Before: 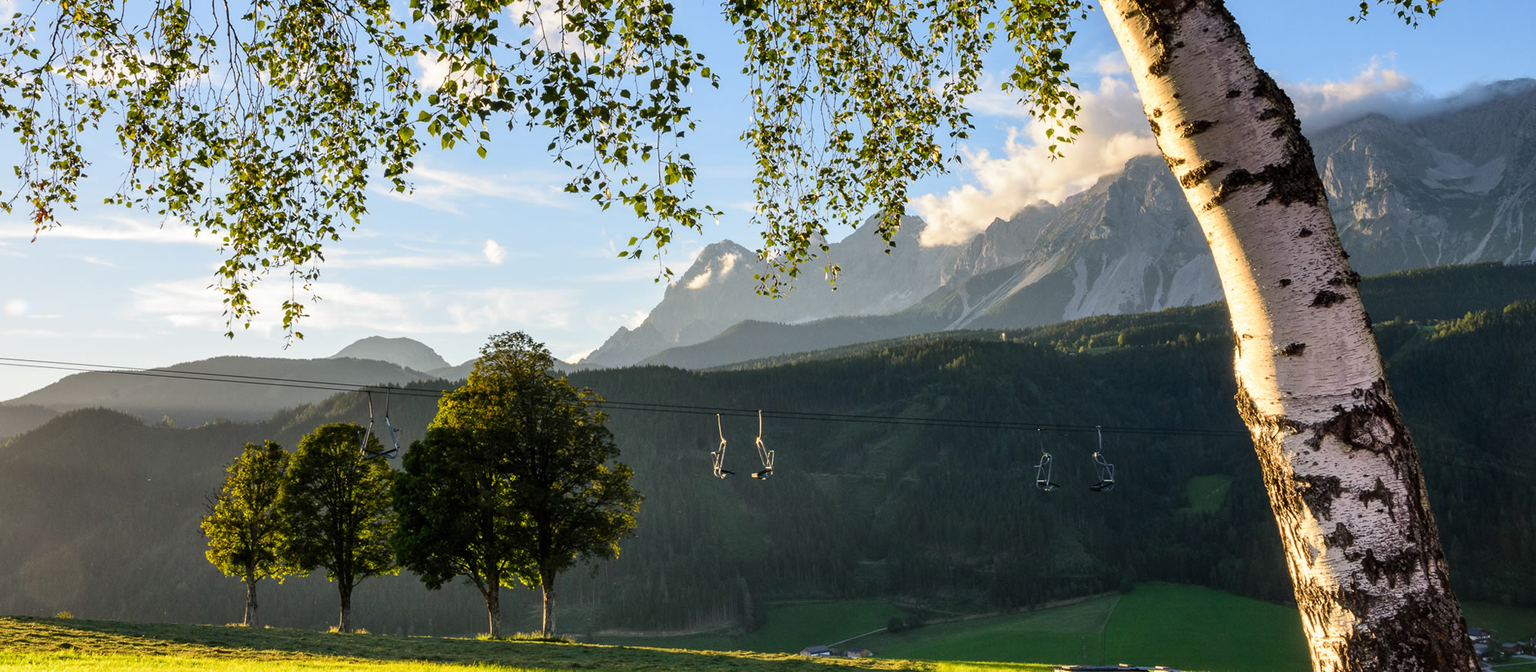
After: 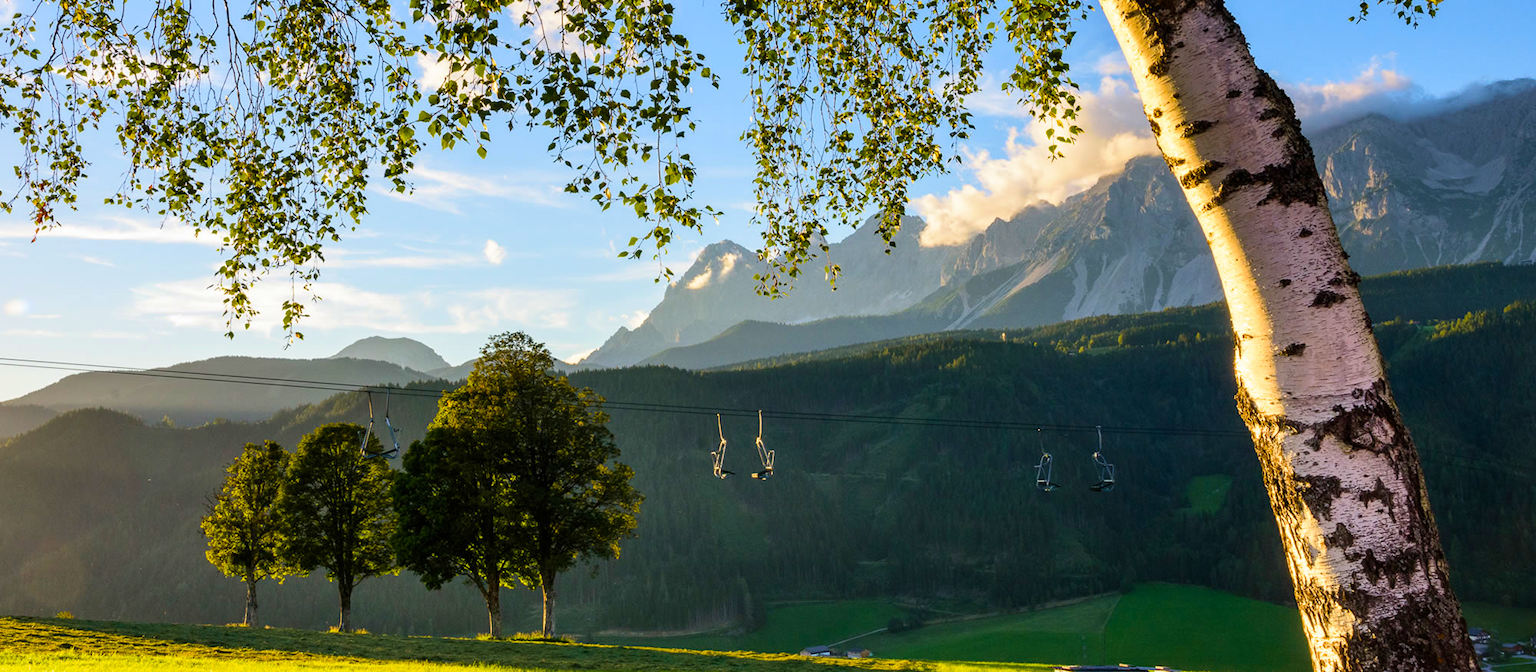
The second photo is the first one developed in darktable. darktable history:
velvia: on, module defaults
color balance rgb: perceptual saturation grading › global saturation 25%, global vibrance 20%
